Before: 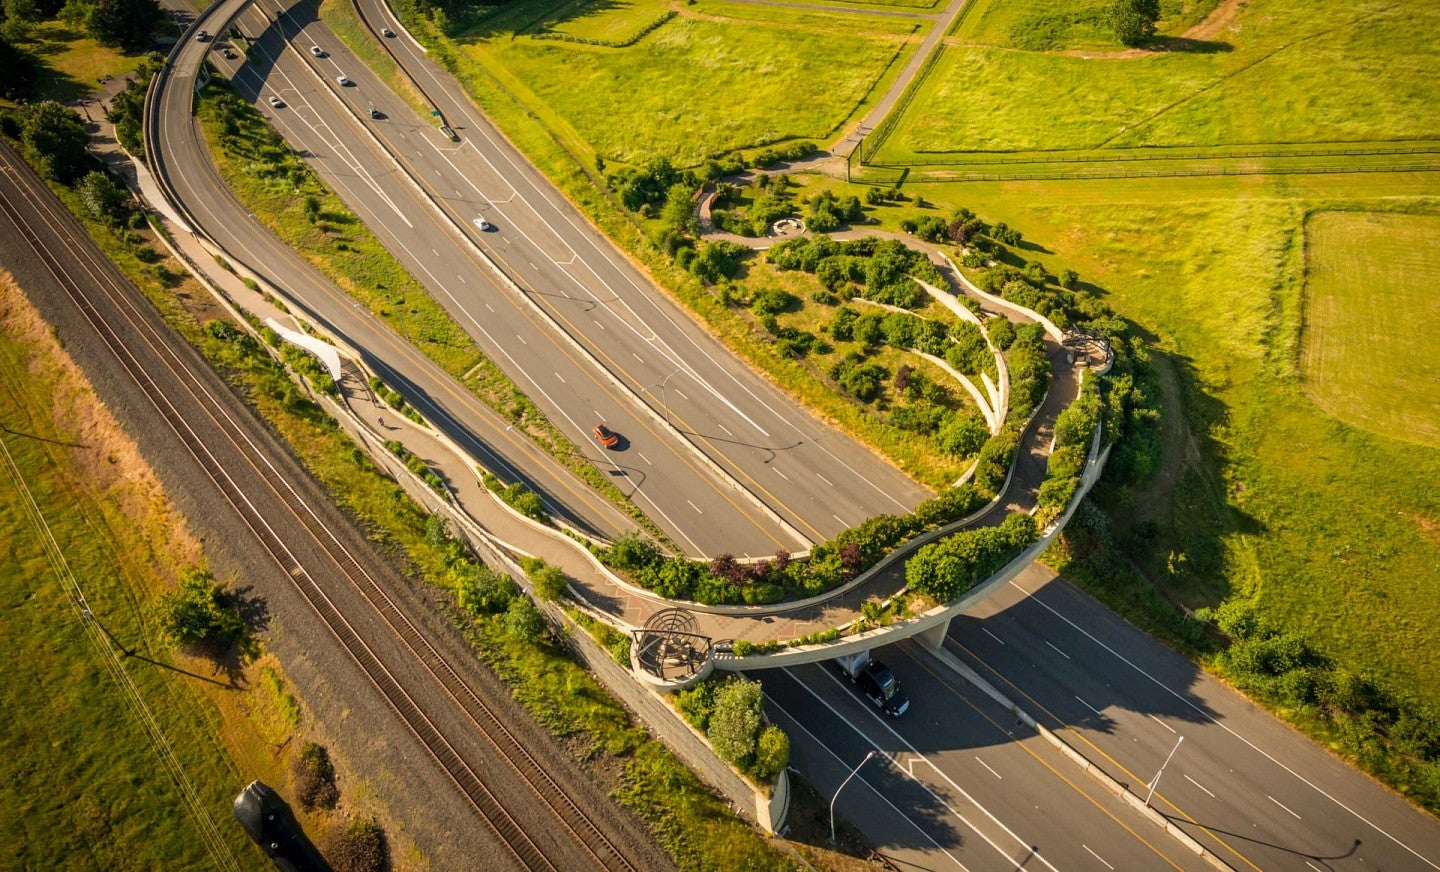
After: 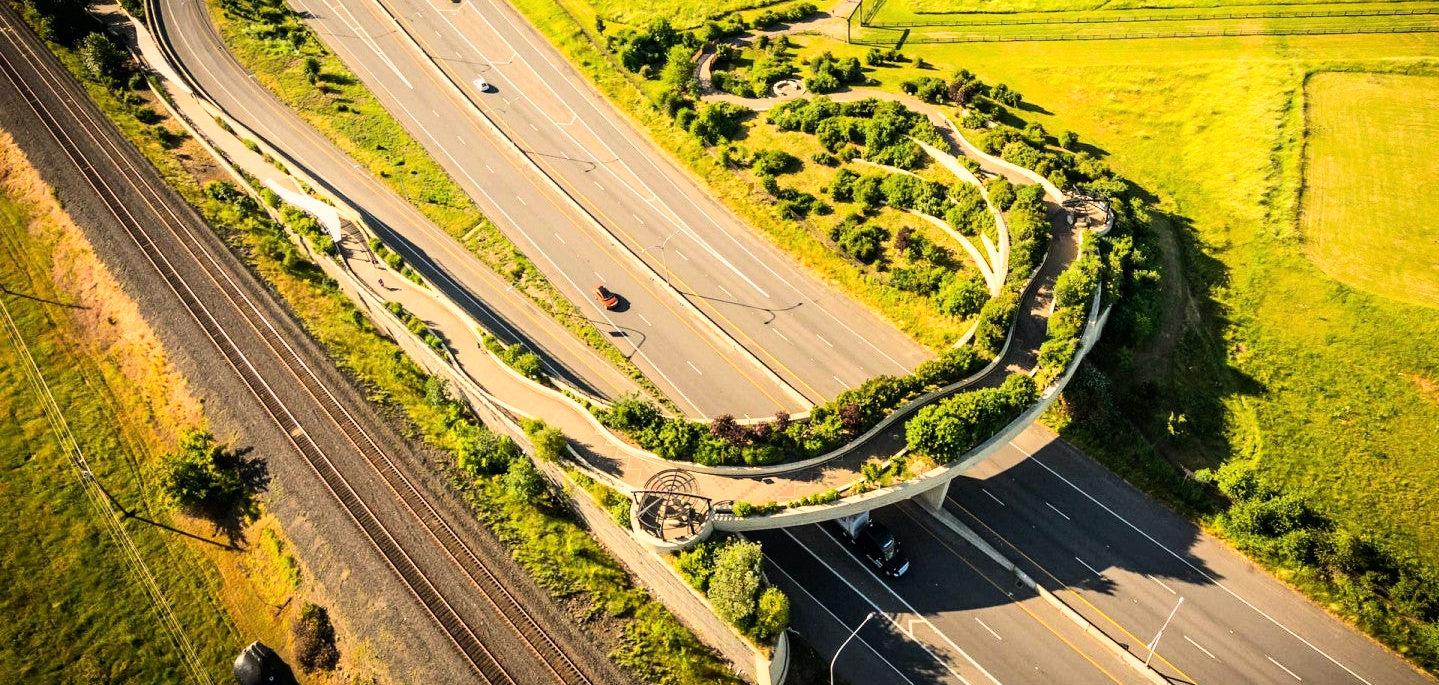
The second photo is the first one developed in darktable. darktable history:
exposure: exposure -0.425 EV, compensate highlight preservation false
crop and rotate: top 15.949%, bottom 5.446%
base curve: curves: ch0 [(0, 0) (0.007, 0.004) (0.027, 0.03) (0.046, 0.07) (0.207, 0.54) (0.442, 0.872) (0.673, 0.972) (1, 1)]
